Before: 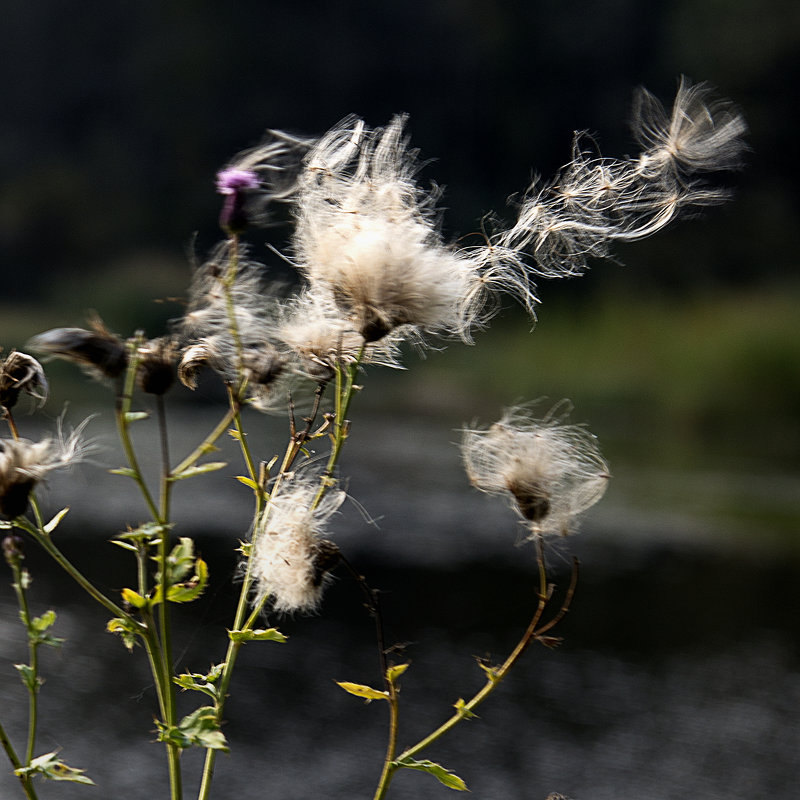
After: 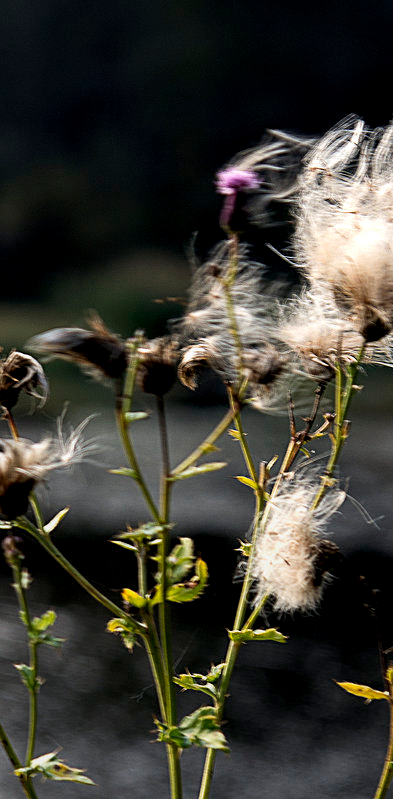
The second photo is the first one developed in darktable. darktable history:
local contrast: highlights 100%, shadows 100%, detail 131%, midtone range 0.2
crop and rotate: left 0%, top 0%, right 50.845%
